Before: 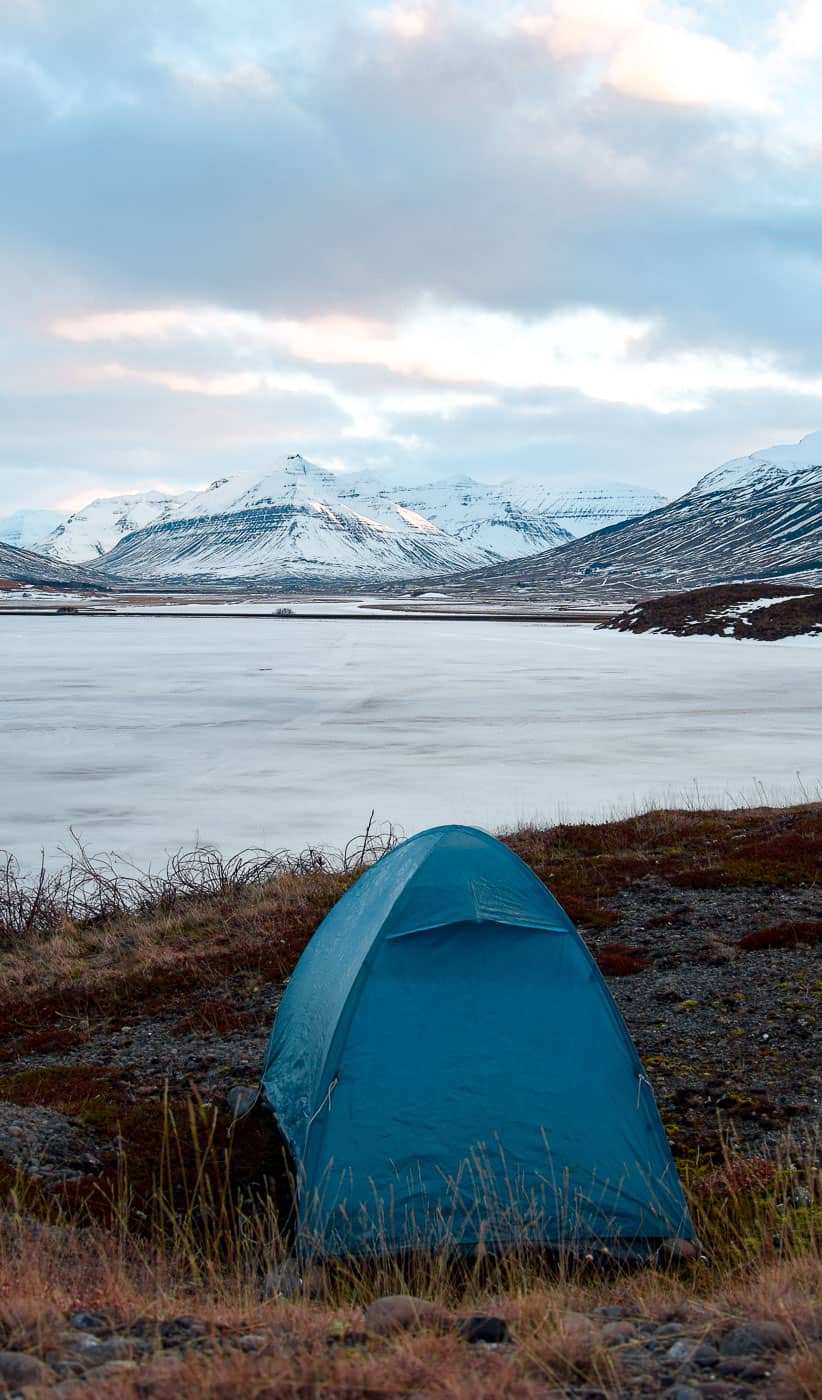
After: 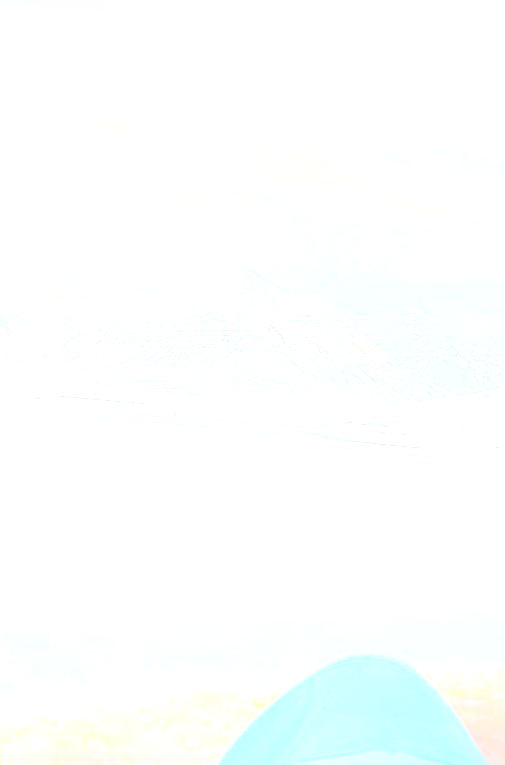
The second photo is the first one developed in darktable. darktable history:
haze removal: on, module defaults
tone equalizer: on, module defaults
crop and rotate: angle -4.99°, left 2.122%, top 6.945%, right 27.566%, bottom 30.519%
bloom: size 25%, threshold 5%, strength 90%
sharpen: on, module defaults
